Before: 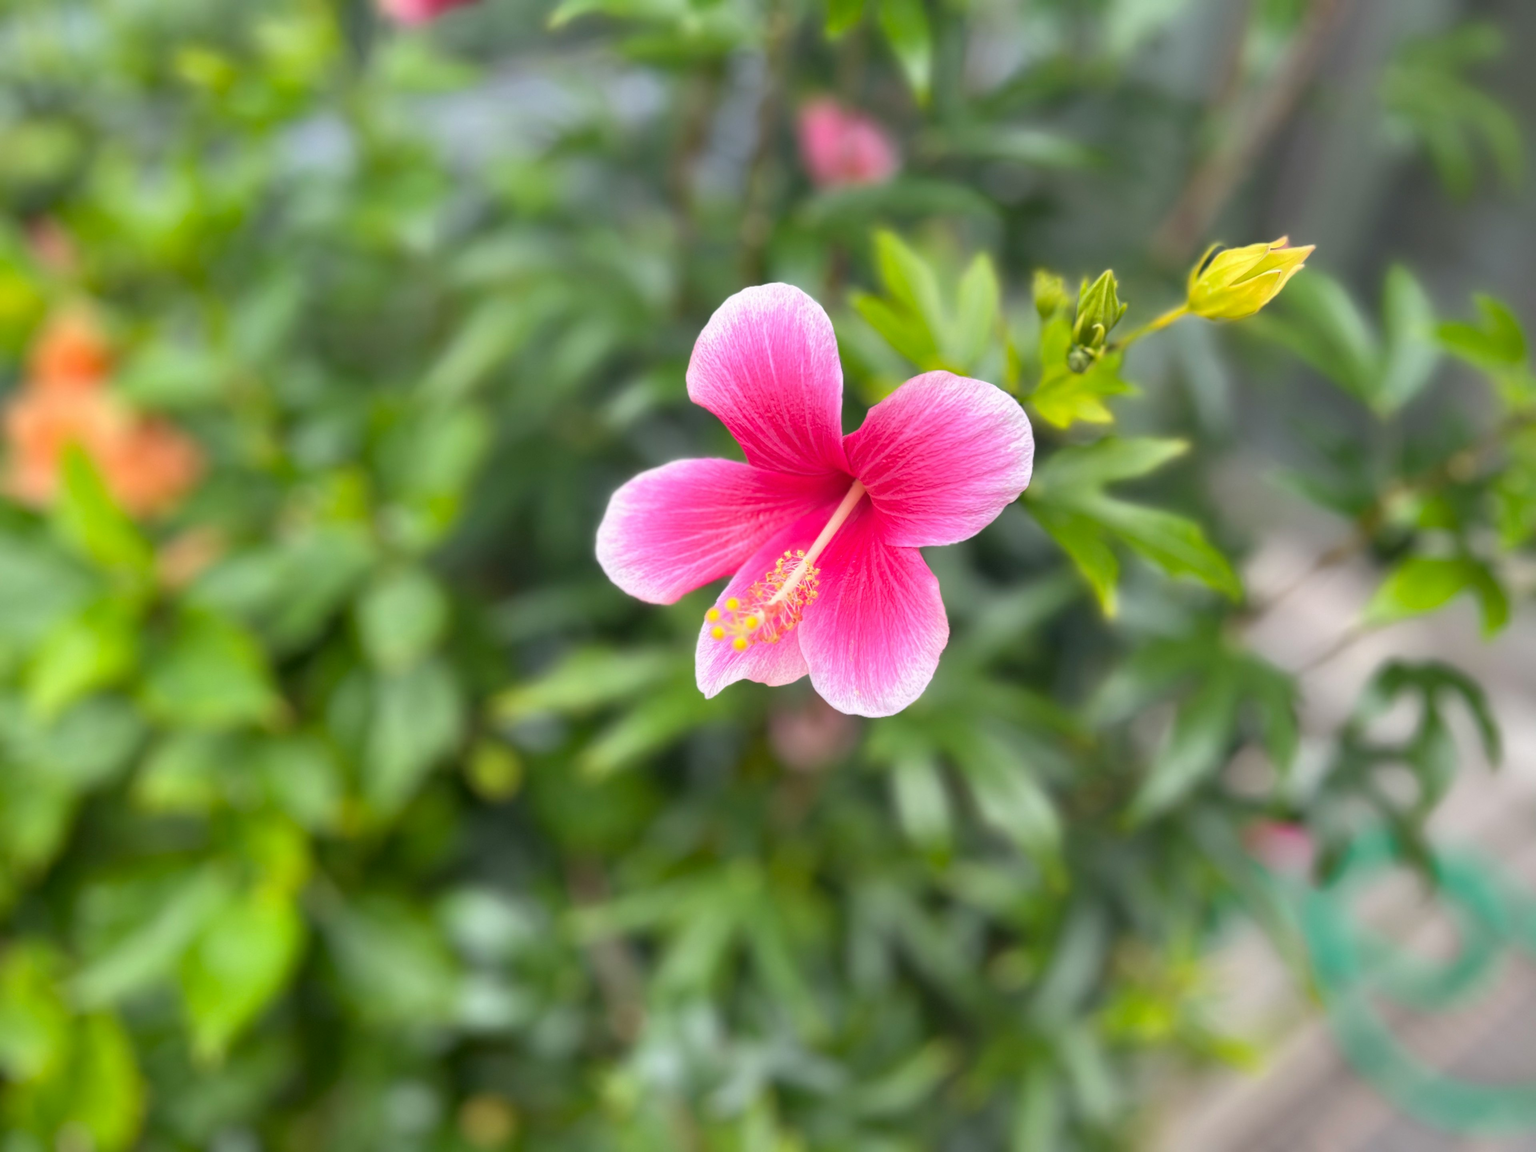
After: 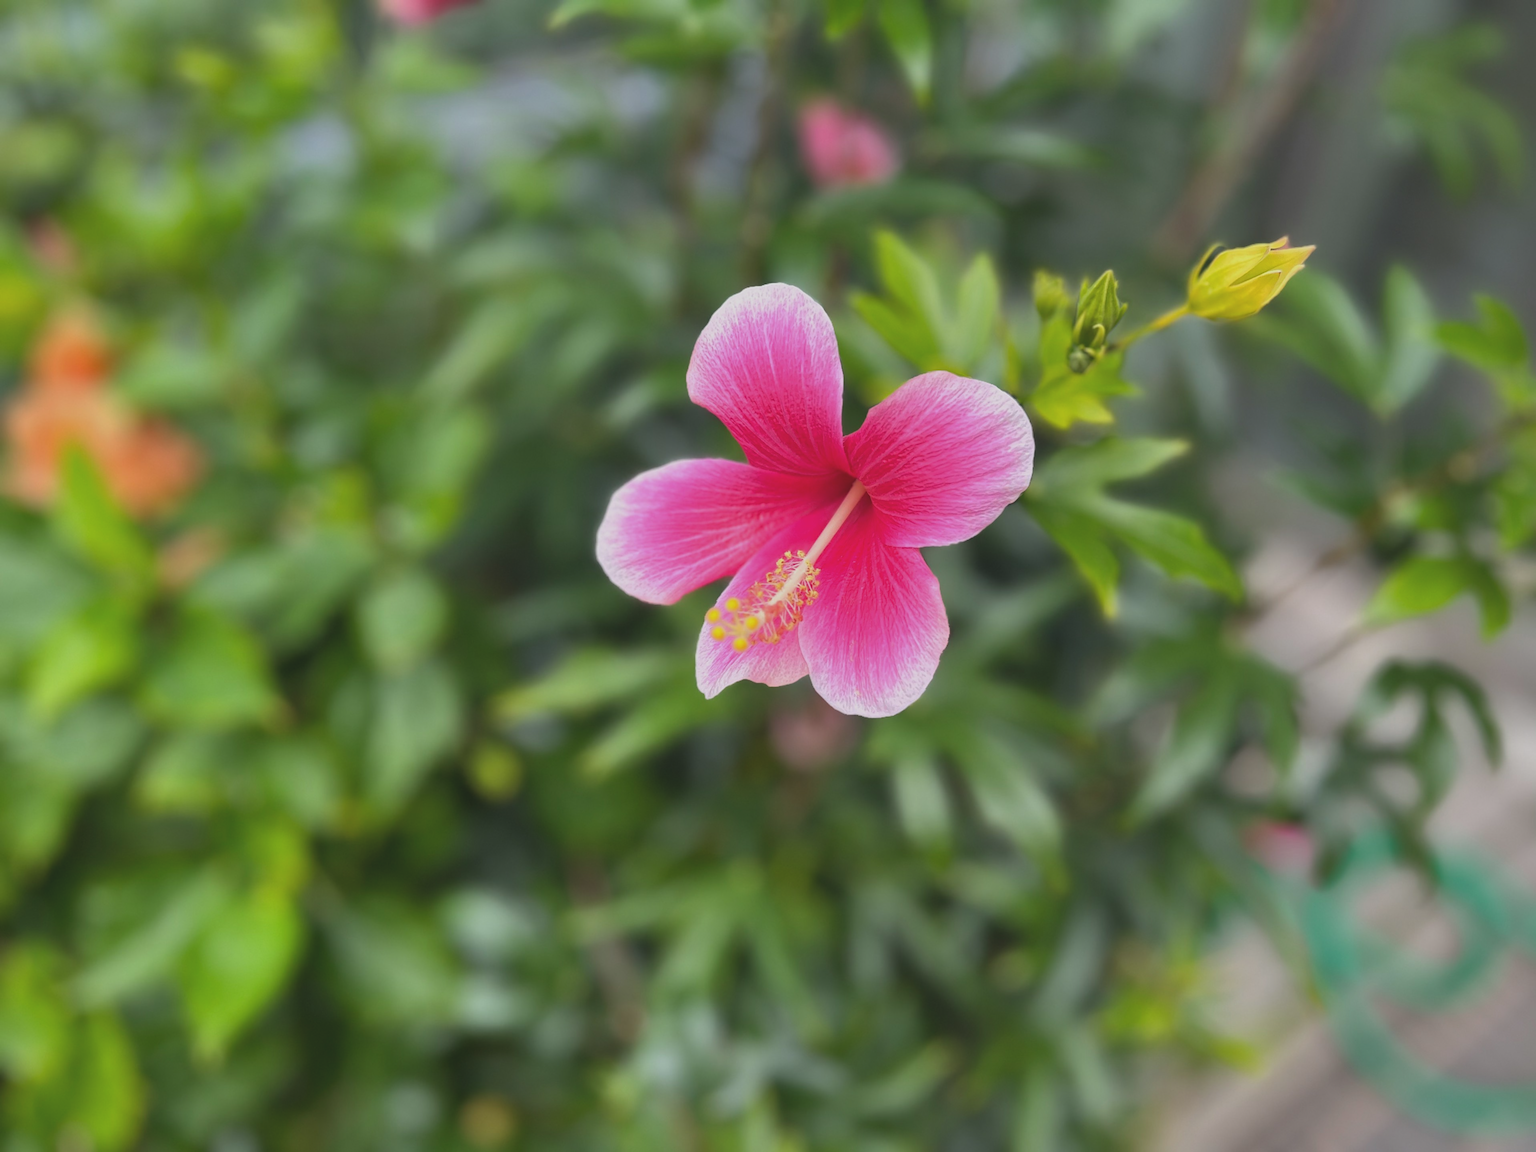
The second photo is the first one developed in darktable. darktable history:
sharpen: on, module defaults
exposure: black level correction -0.015, exposure -0.517 EV, compensate highlight preservation false
